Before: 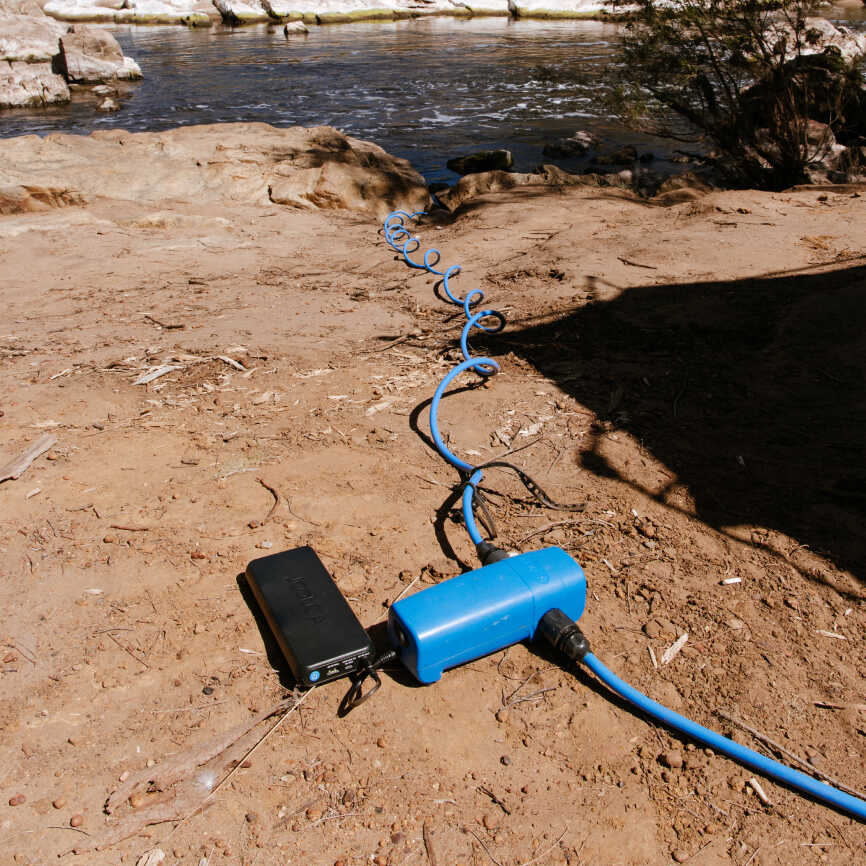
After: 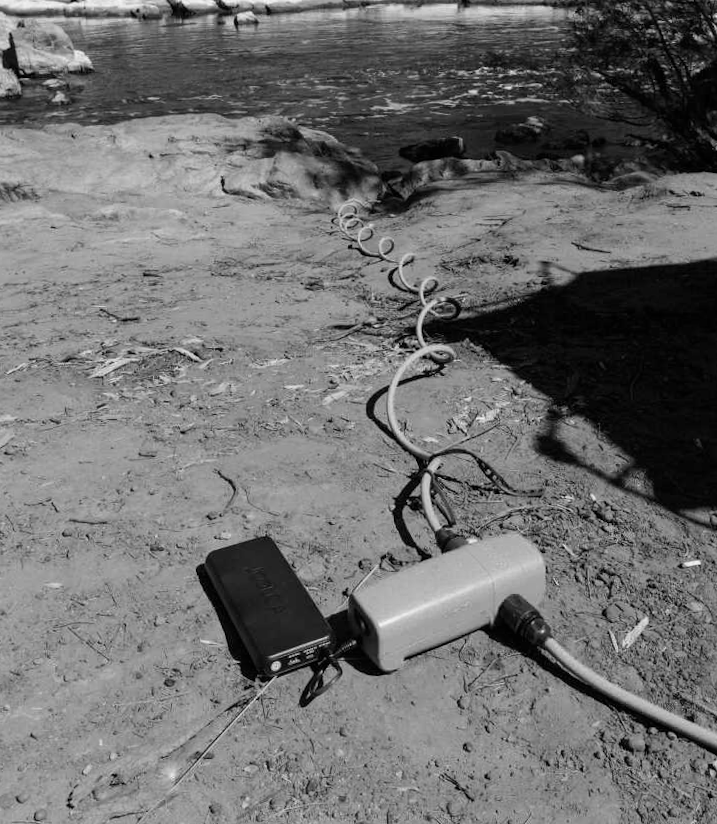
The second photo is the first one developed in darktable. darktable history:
crop and rotate: angle 1°, left 4.281%, top 0.642%, right 11.383%, bottom 2.486%
color calibration: output gray [0.253, 0.26, 0.487, 0], gray › normalize channels true, illuminant same as pipeline (D50), adaptation XYZ, x 0.346, y 0.359, gamut compression 0
